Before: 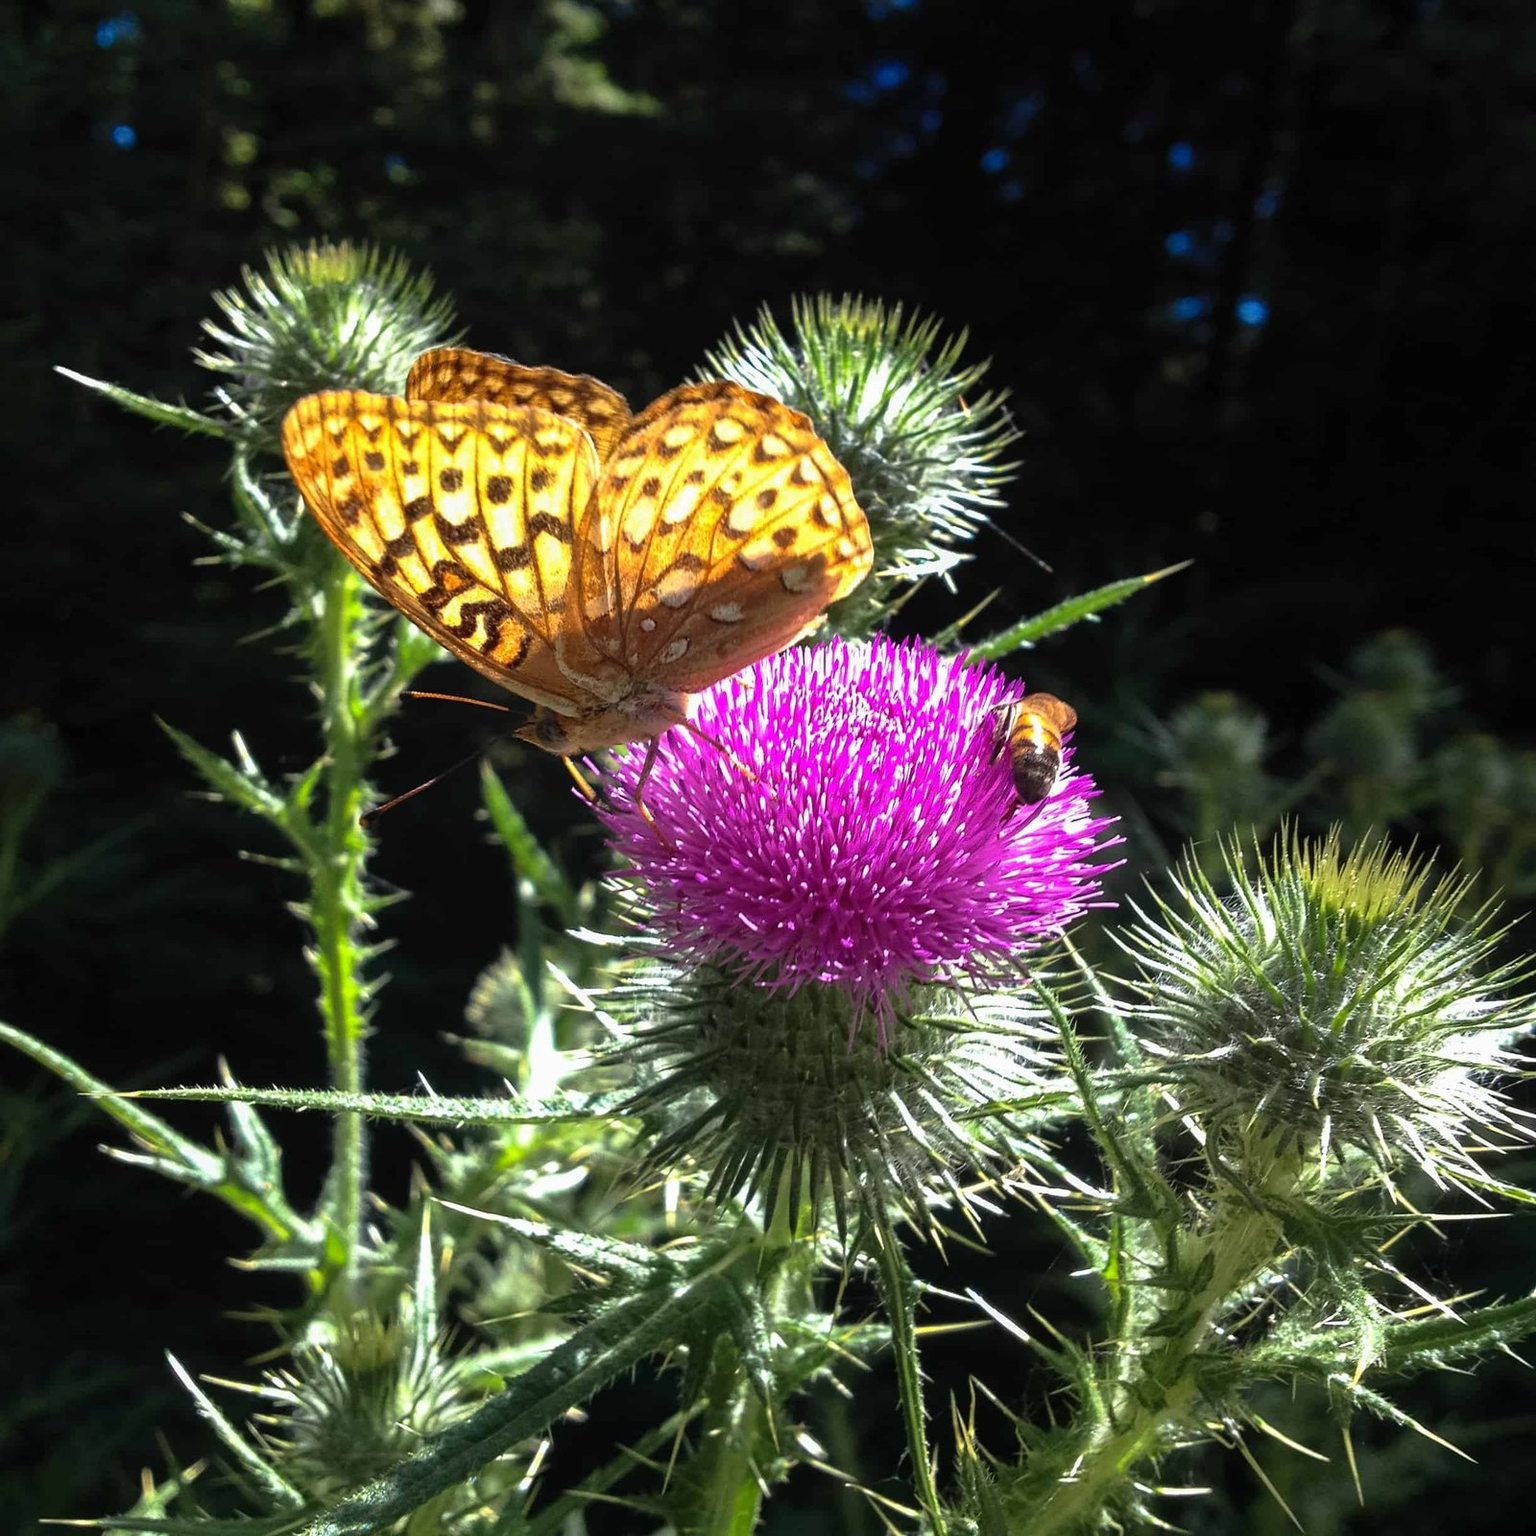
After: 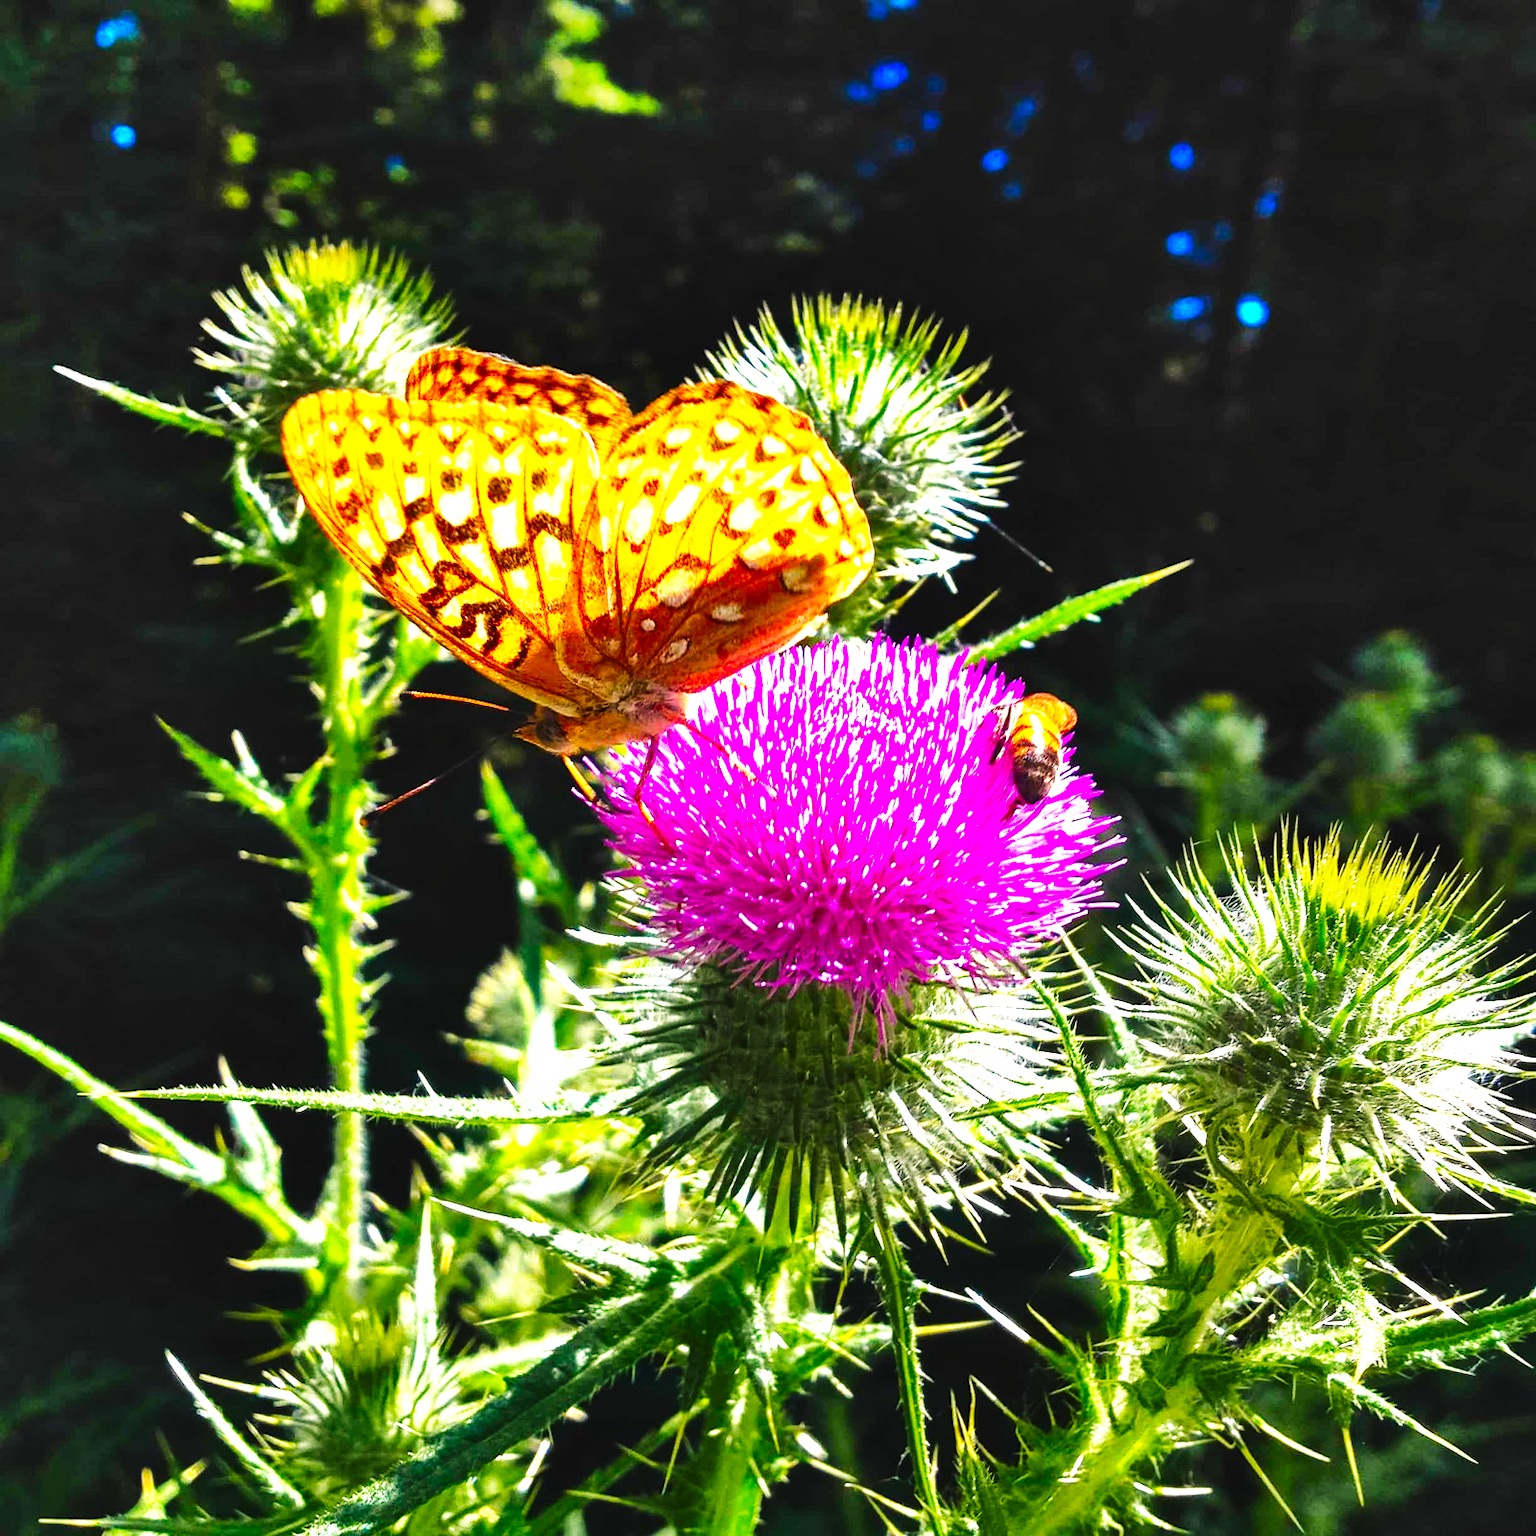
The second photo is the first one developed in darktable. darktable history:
shadows and highlights: shadows 58.95, soften with gaussian
exposure: exposure 0 EV, compensate highlight preservation false
base curve: curves: ch0 [(0, 0) (0.007, 0.004) (0.027, 0.03) (0.046, 0.07) (0.207, 0.54) (0.442, 0.872) (0.673, 0.972) (1, 1)], preserve colors none
color balance rgb: highlights gain › chroma 2.986%, highlights gain › hue 60.25°, global offset › luminance 0.759%, perceptual saturation grading › global saturation 10.09%, perceptual brilliance grading › highlights 10.492%, perceptual brilliance grading › shadows -10.687%, global vibrance 20%
contrast brightness saturation: saturation 0.512
